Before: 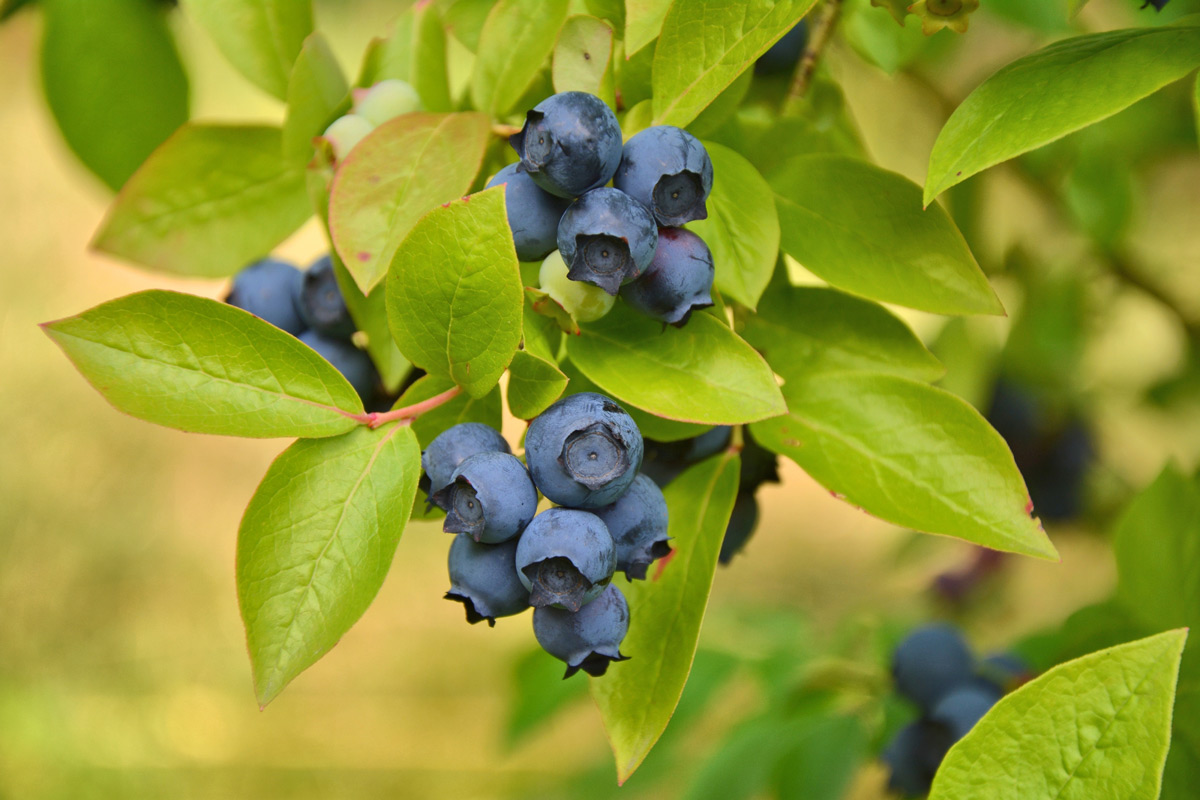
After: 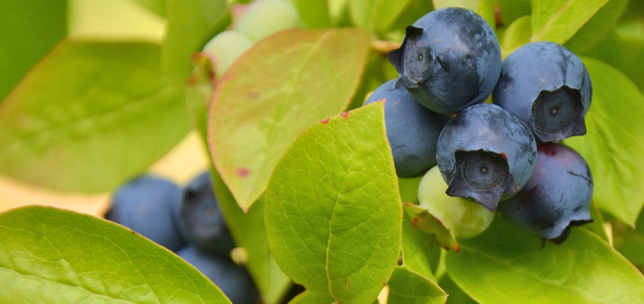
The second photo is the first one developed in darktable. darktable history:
crop: left 10.126%, top 10.511%, right 36.189%, bottom 51.376%
